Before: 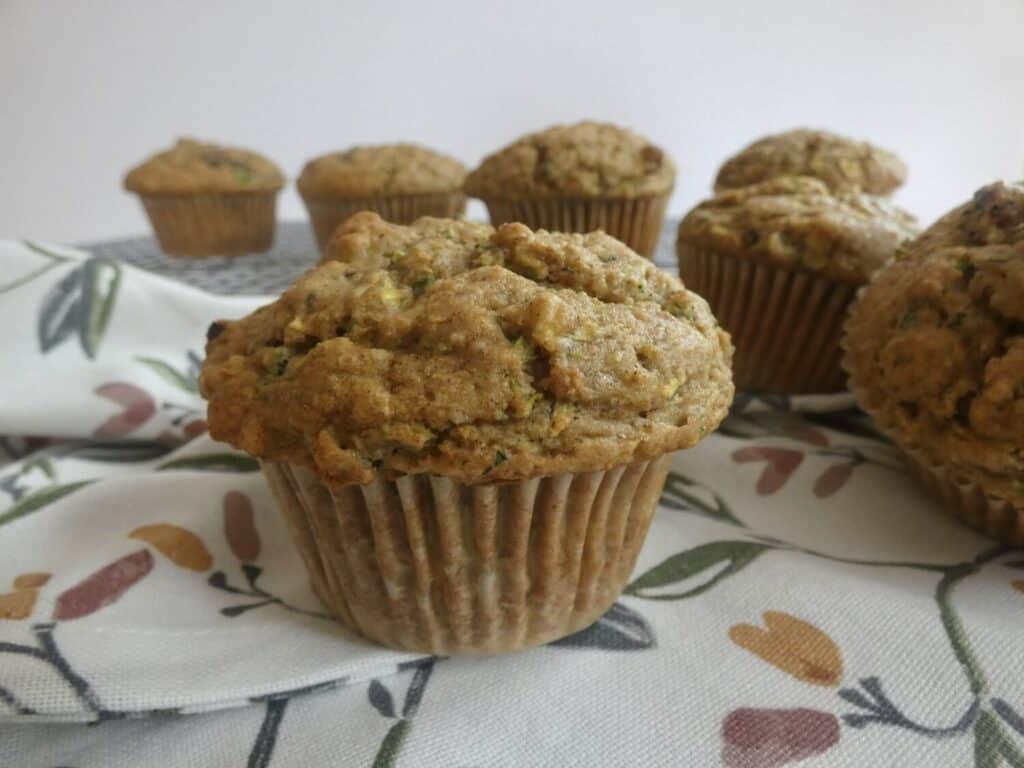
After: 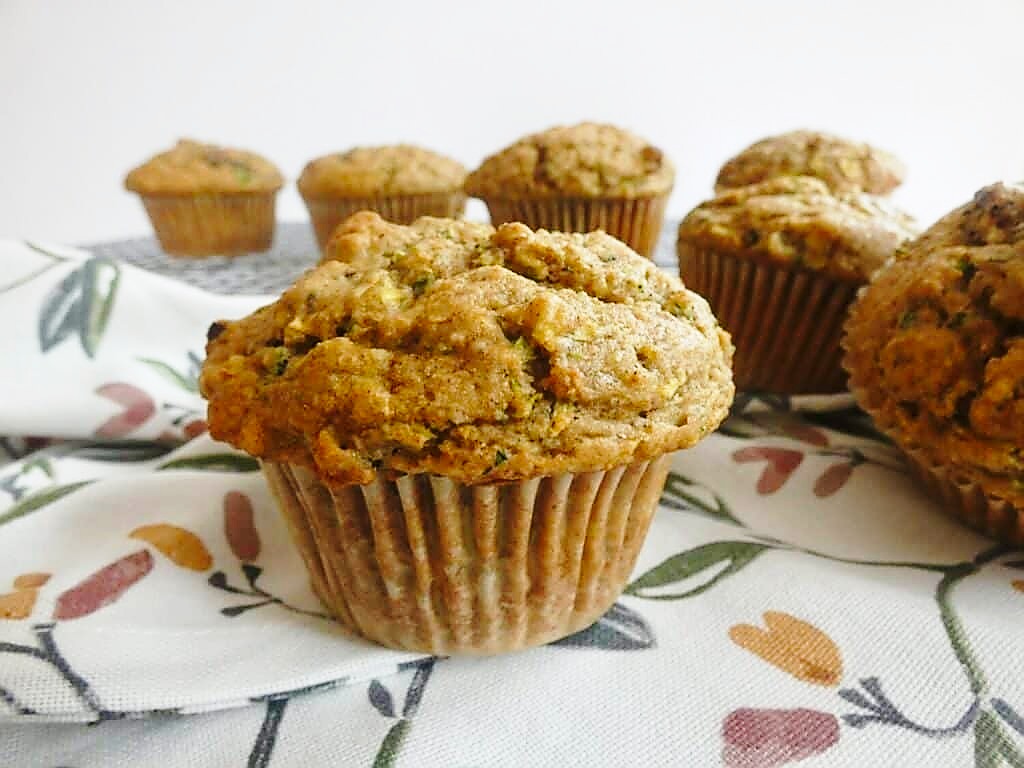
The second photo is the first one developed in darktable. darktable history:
sharpen: radius 1.4, amount 1.25, threshold 0.7
base curve: curves: ch0 [(0, 0) (0.028, 0.03) (0.121, 0.232) (0.46, 0.748) (0.859, 0.968) (1, 1)], preserve colors none
